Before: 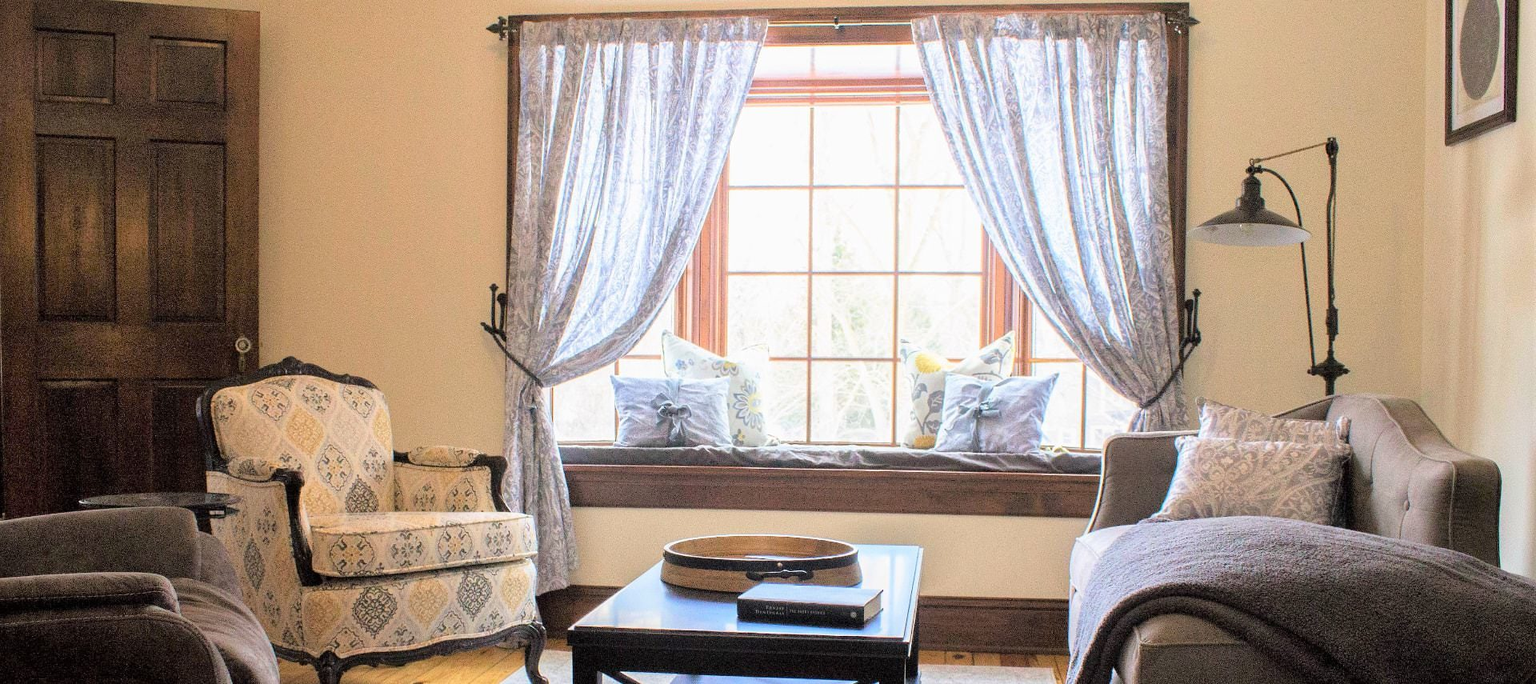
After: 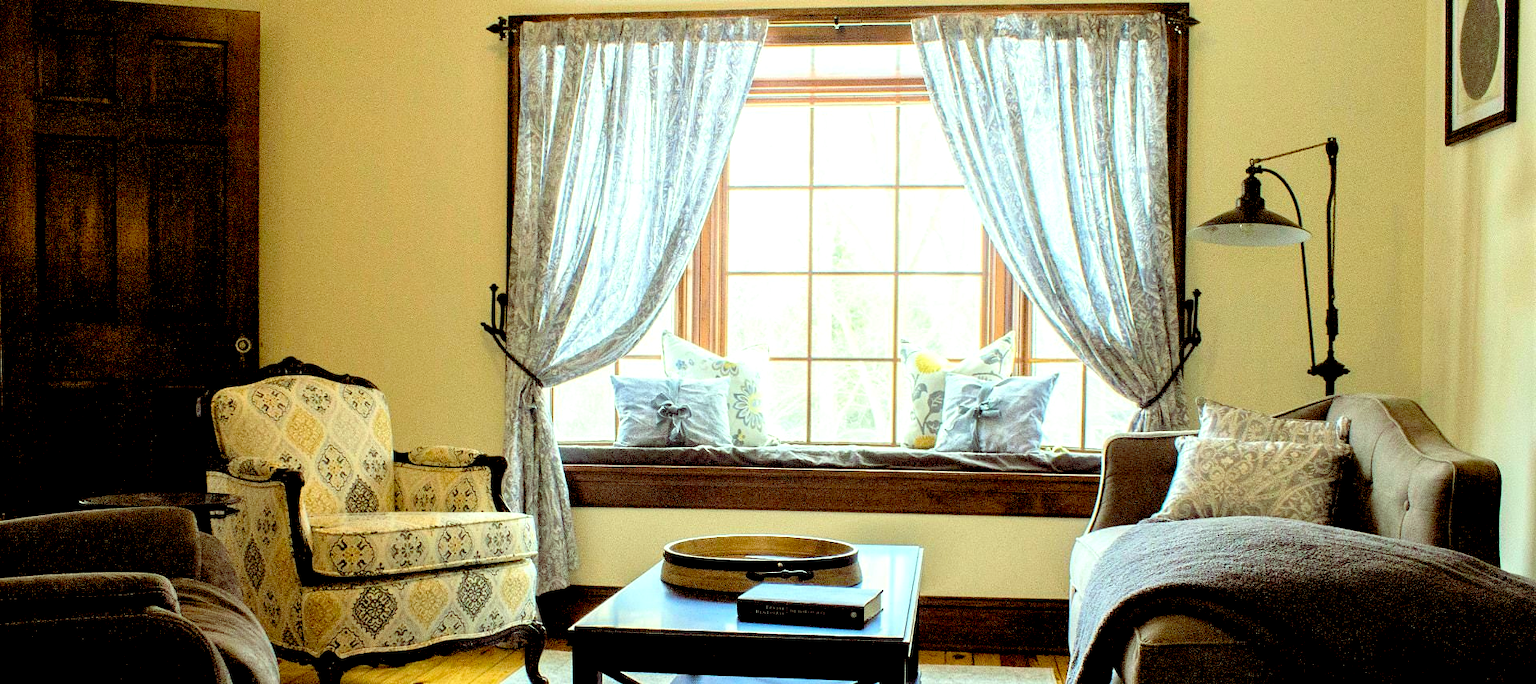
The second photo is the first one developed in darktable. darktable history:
levels: levels [0.055, 0.477, 0.9]
color balance: lift [1, 1.015, 0.987, 0.985], gamma [1, 0.959, 1.042, 0.958], gain [0.927, 0.938, 1.072, 0.928], contrast 1.5%
exposure: black level correction 0.056, compensate highlight preservation false
